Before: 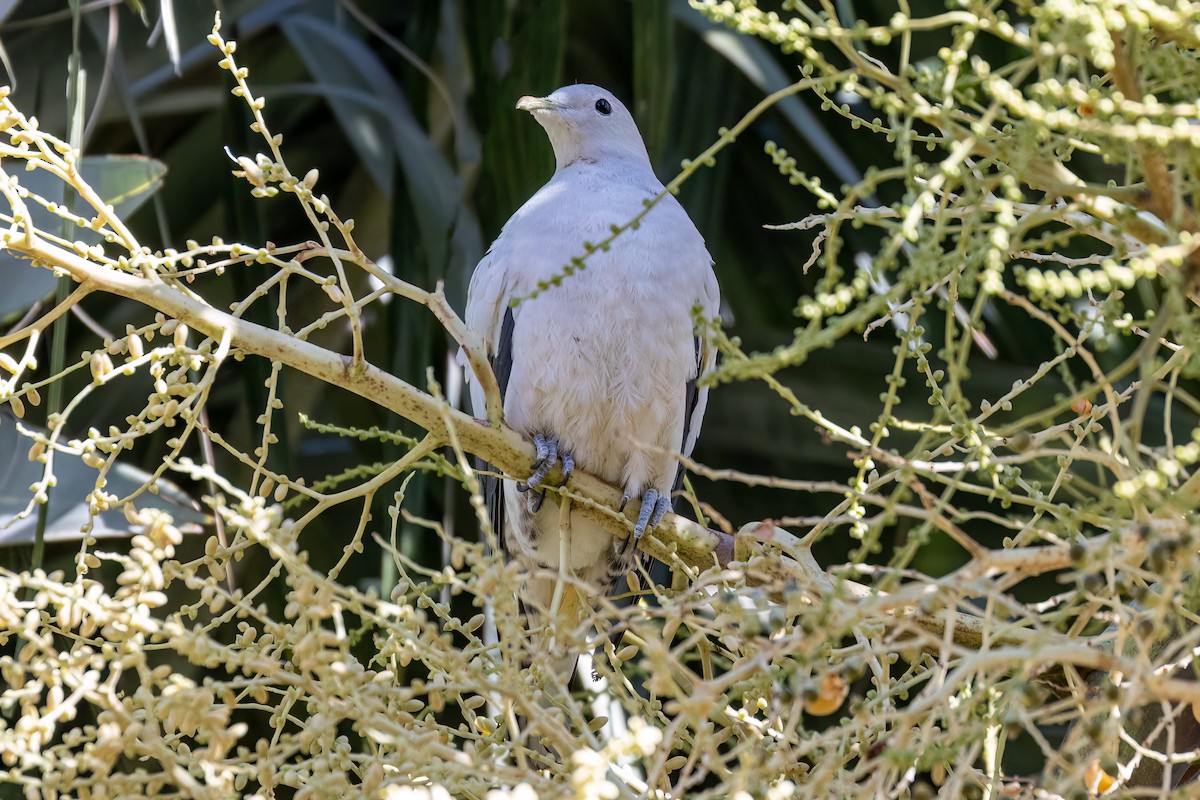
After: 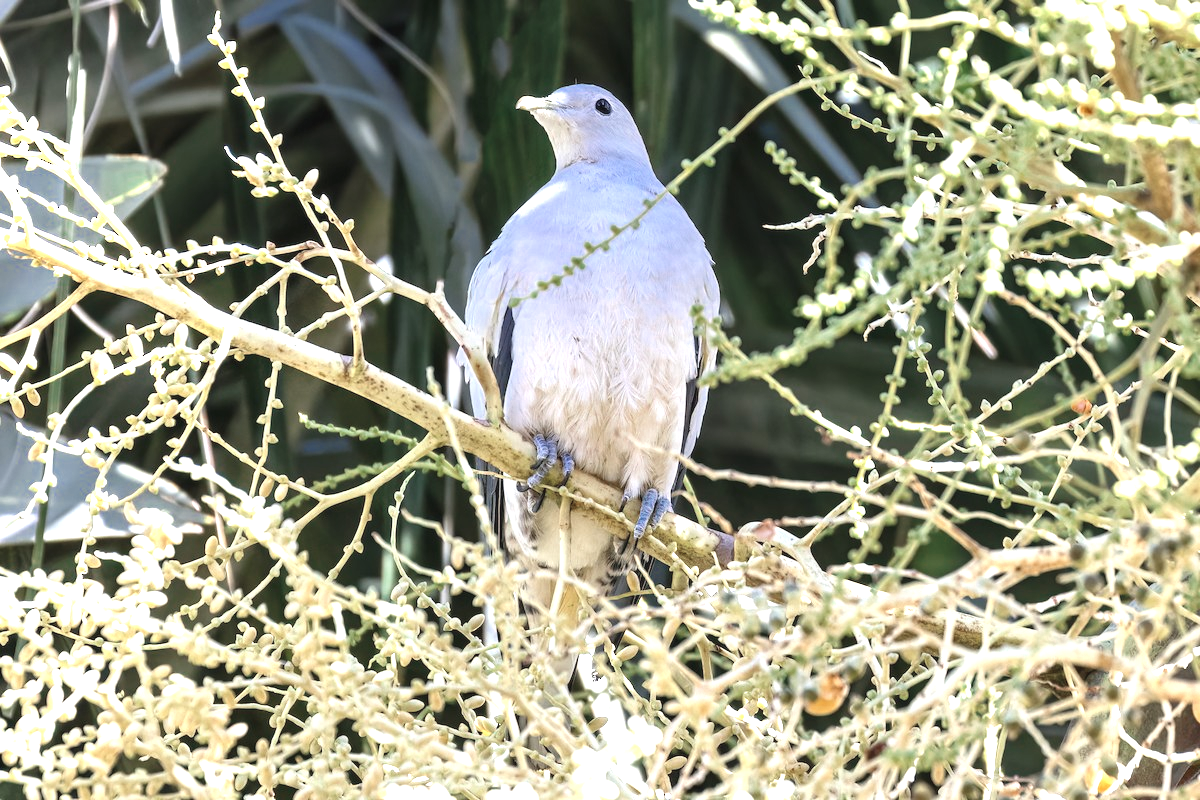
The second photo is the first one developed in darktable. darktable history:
exposure: black level correction -0.002, exposure 1.35 EV, compensate highlight preservation false
color zones: curves: ch0 [(0, 0.5) (0.125, 0.4) (0.25, 0.5) (0.375, 0.4) (0.5, 0.4) (0.625, 0.35) (0.75, 0.35) (0.875, 0.5)]; ch1 [(0, 0.35) (0.125, 0.45) (0.25, 0.35) (0.375, 0.35) (0.5, 0.35) (0.625, 0.35) (0.75, 0.45) (0.875, 0.35)]; ch2 [(0, 0.6) (0.125, 0.5) (0.25, 0.5) (0.375, 0.6) (0.5, 0.6) (0.625, 0.5) (0.75, 0.5) (0.875, 0.5)]
